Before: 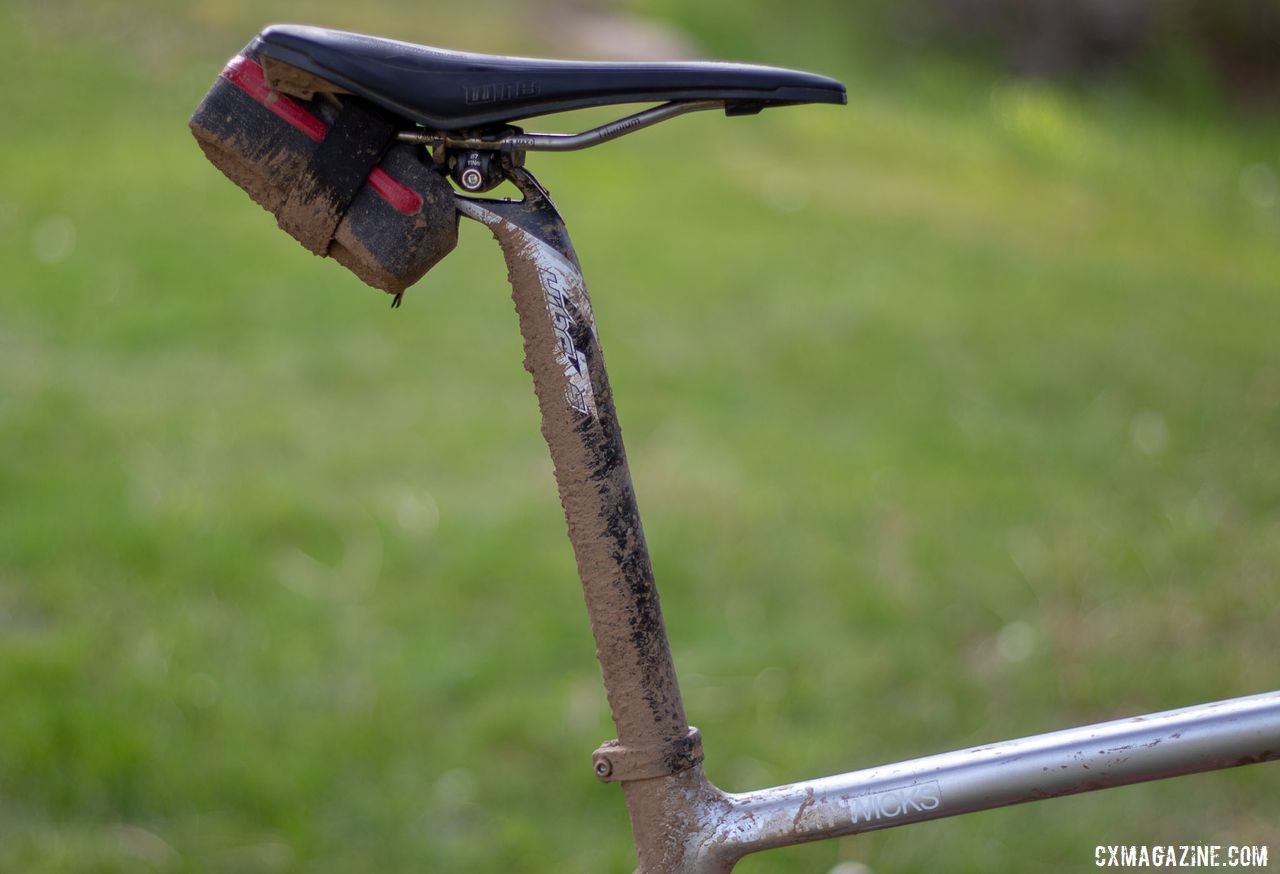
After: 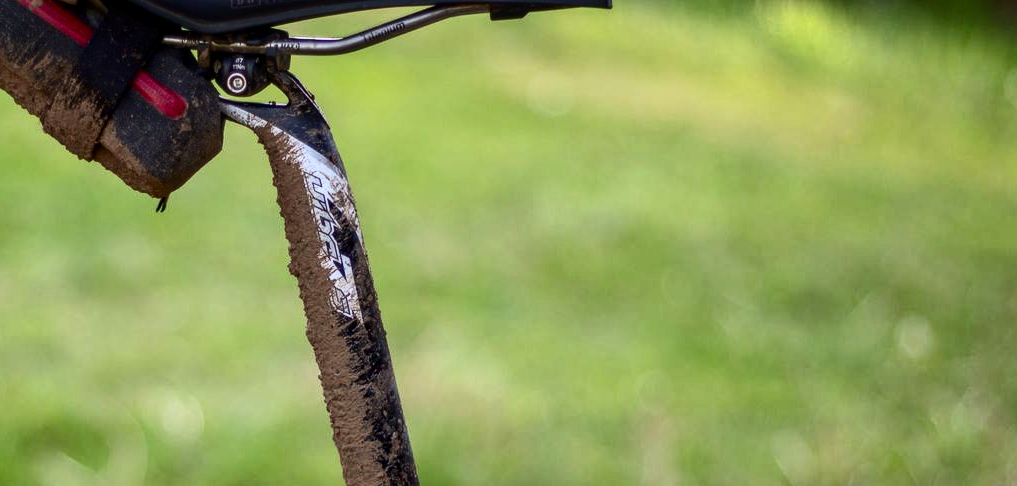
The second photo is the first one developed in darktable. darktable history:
crop: left 18.38%, top 11.092%, right 2.134%, bottom 33.217%
contrast brightness saturation: contrast 0.4, brightness 0.1, saturation 0.21
local contrast: detail 130%
